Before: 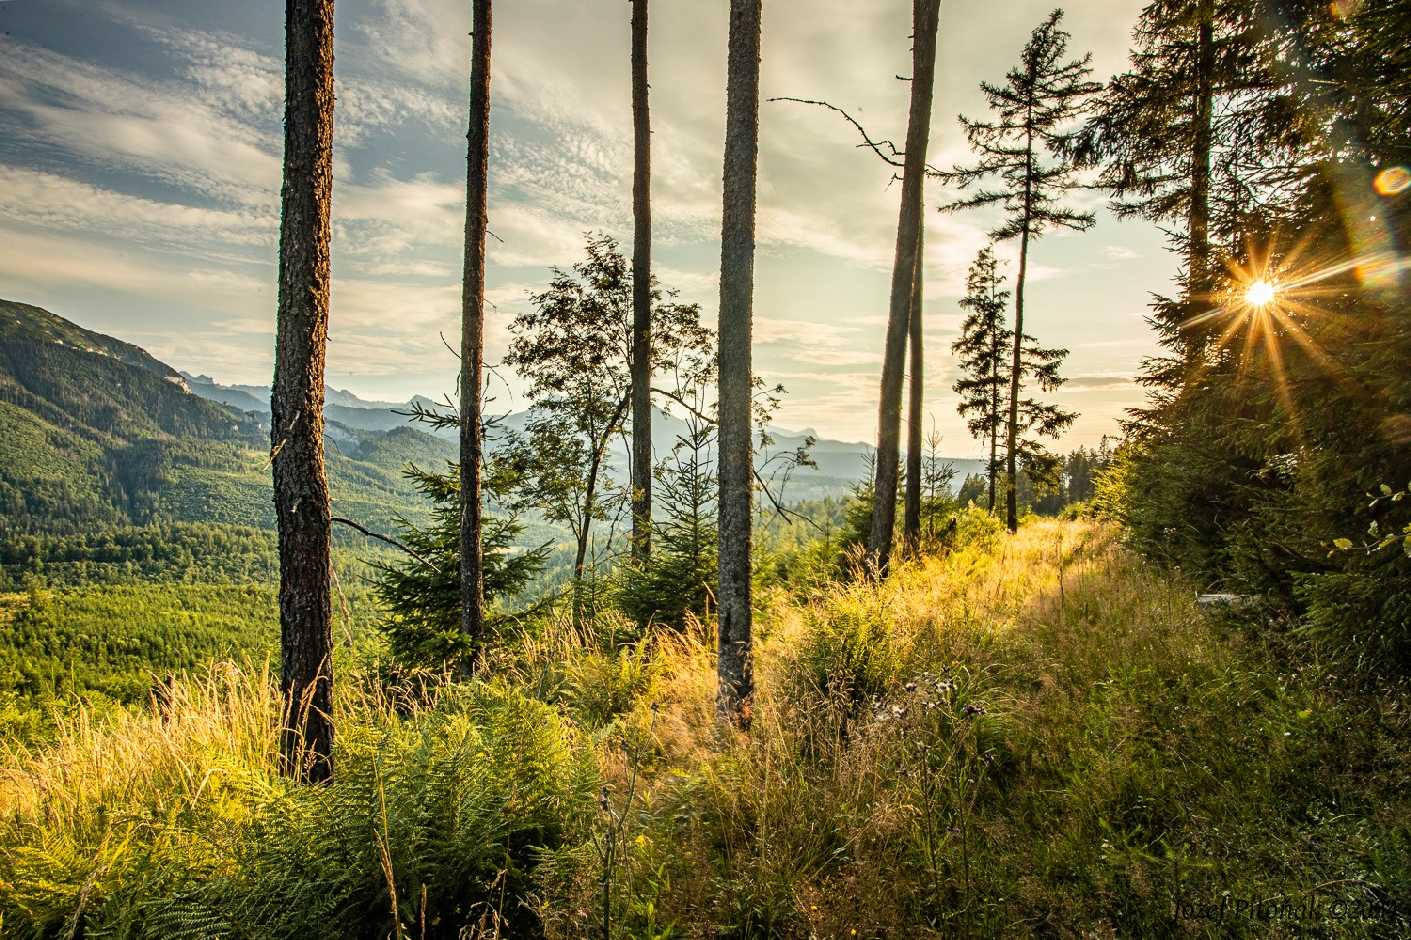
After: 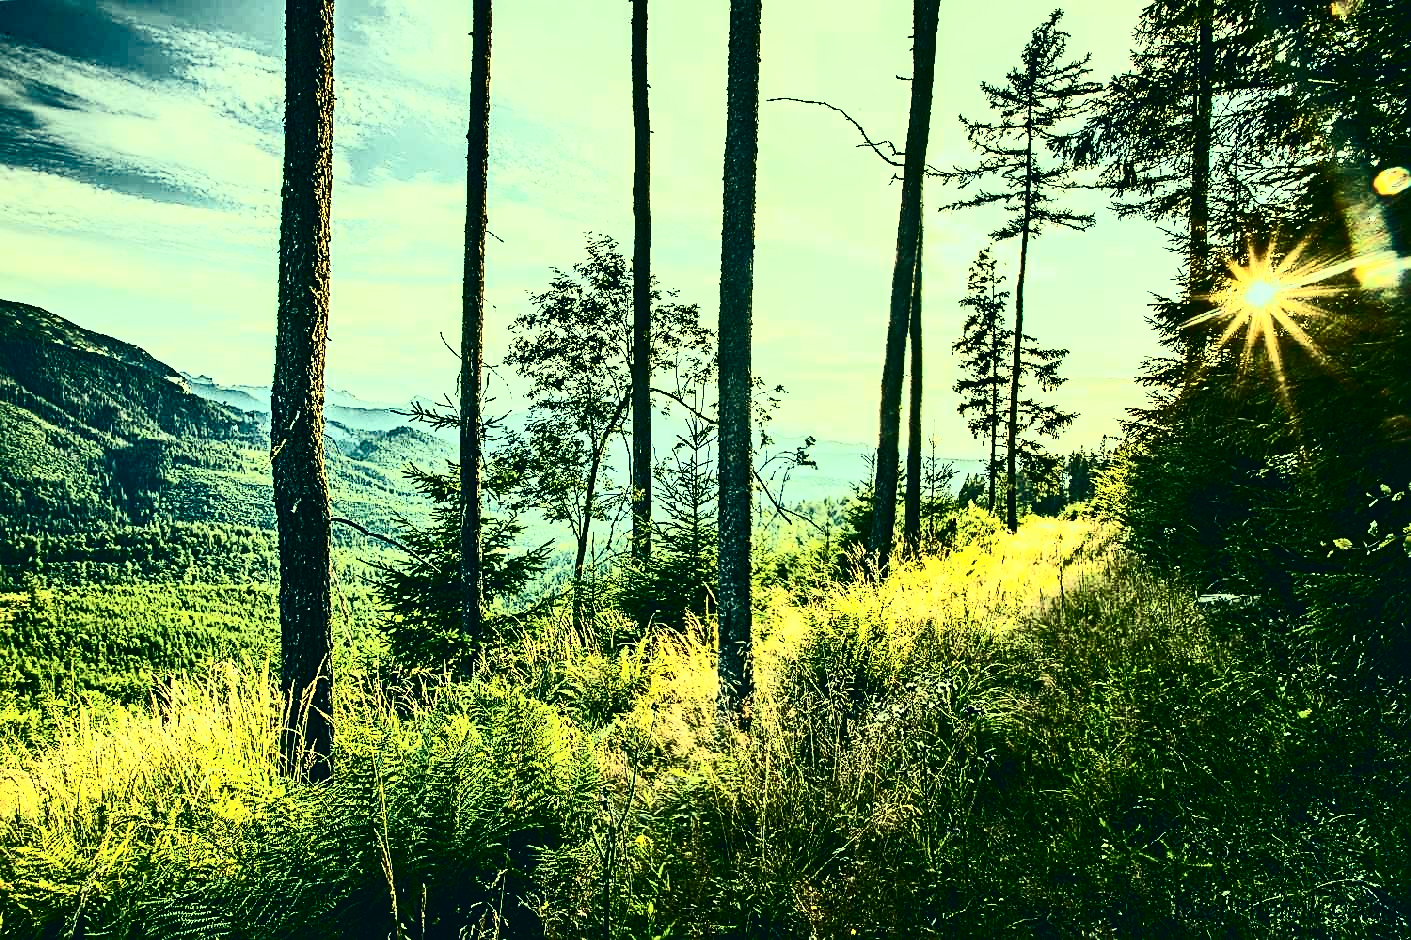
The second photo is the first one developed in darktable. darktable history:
color correction: highlights a* -20.08, highlights b* 9.8, shadows a* -20.4, shadows b* -10.76
sharpen: on, module defaults
contrast brightness saturation: contrast 0.93, brightness 0.2
